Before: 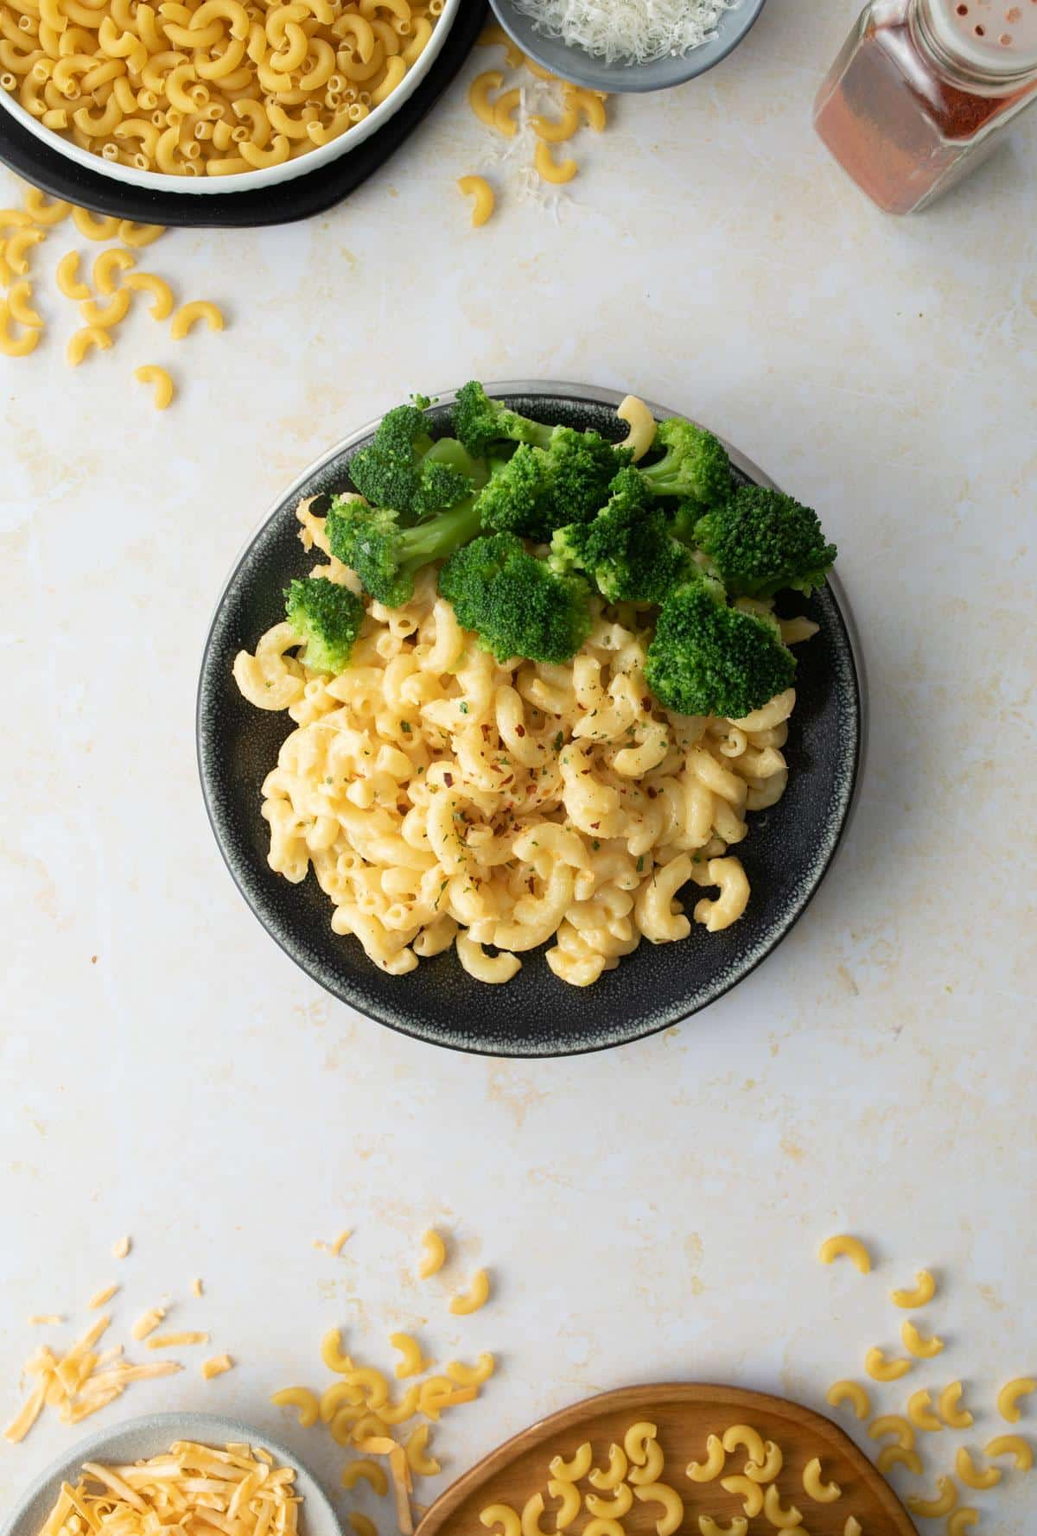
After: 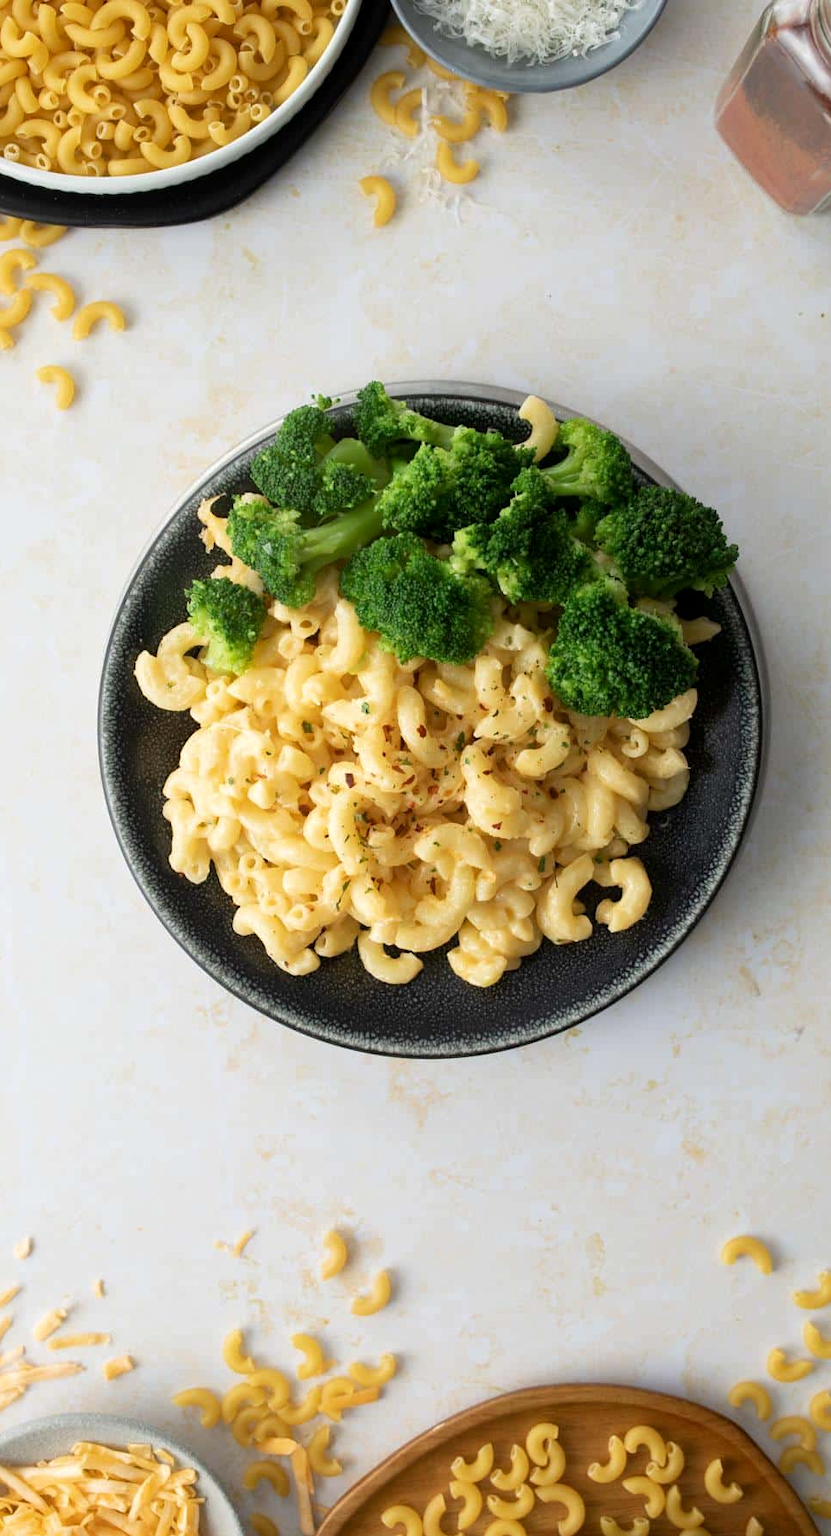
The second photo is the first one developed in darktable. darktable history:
local contrast: mode bilateral grid, contrast 19, coarseness 49, detail 119%, midtone range 0.2
crop and rotate: left 9.575%, right 10.207%
